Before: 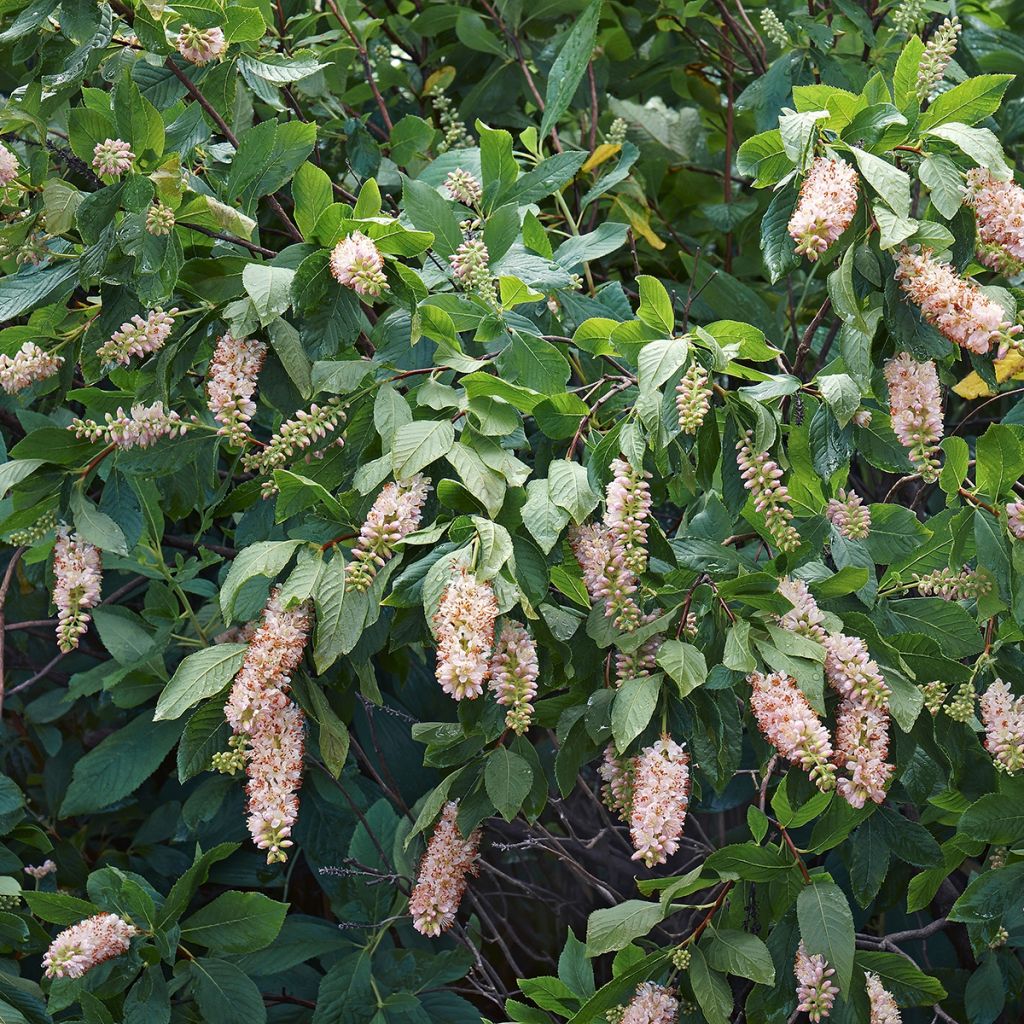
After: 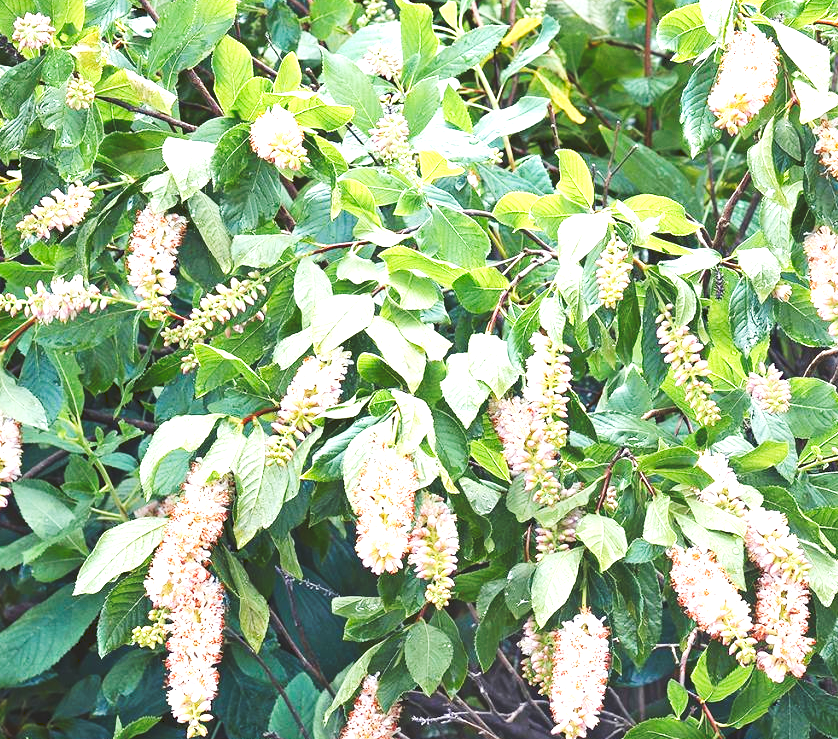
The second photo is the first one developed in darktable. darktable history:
tone curve: curves: ch0 [(0, 0) (0.003, 0.117) (0.011, 0.125) (0.025, 0.133) (0.044, 0.144) (0.069, 0.152) (0.1, 0.167) (0.136, 0.186) (0.177, 0.21) (0.224, 0.244) (0.277, 0.295) (0.335, 0.357) (0.399, 0.445) (0.468, 0.531) (0.543, 0.629) (0.623, 0.716) (0.709, 0.803) (0.801, 0.876) (0.898, 0.939) (1, 1)], preserve colors none
exposure: black level correction 0.001, exposure 1.712 EV, compensate exposure bias true, compensate highlight preservation false
crop: left 7.868%, top 12.333%, right 10.221%, bottom 15.406%
